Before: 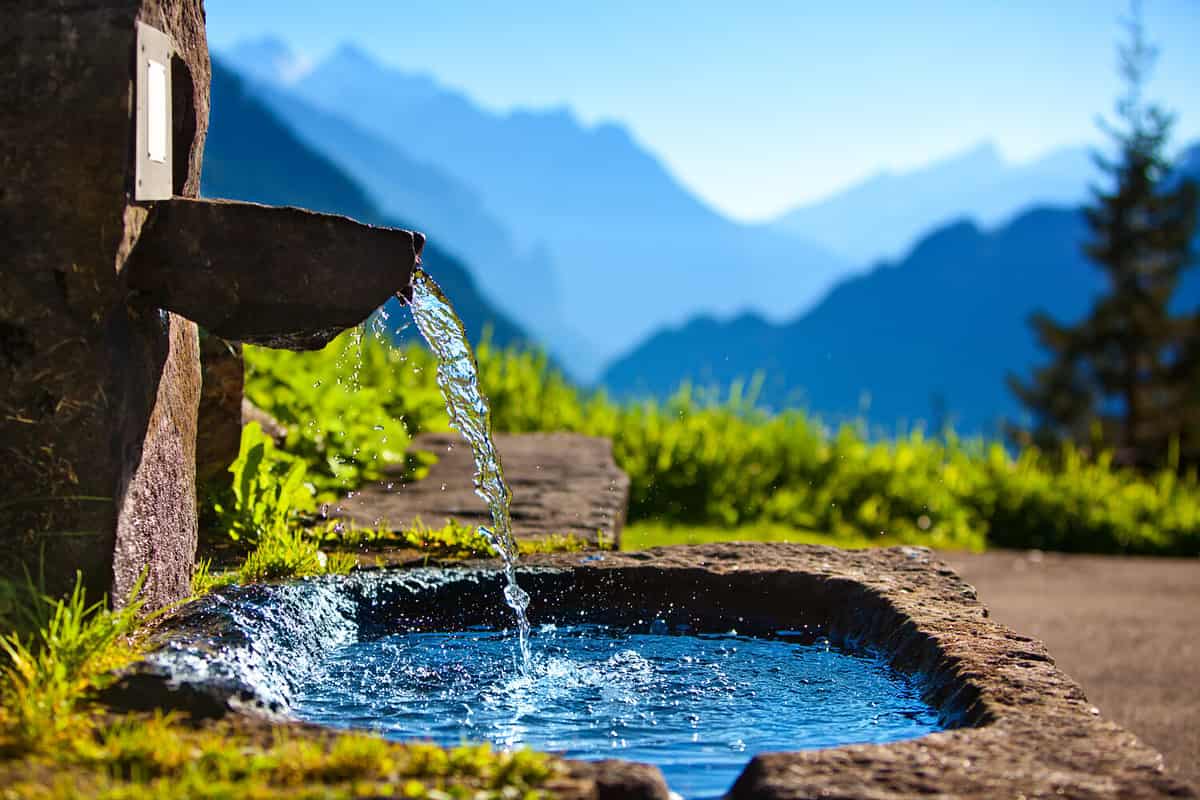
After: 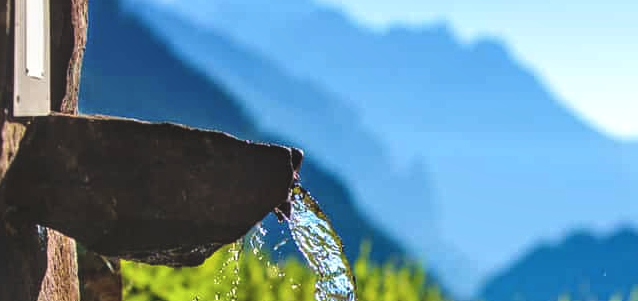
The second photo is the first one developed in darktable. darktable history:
crop: left 10.221%, top 10.515%, right 36.563%, bottom 51.844%
local contrast: detail 130%
exposure: black level correction -0.015, compensate highlight preservation false
